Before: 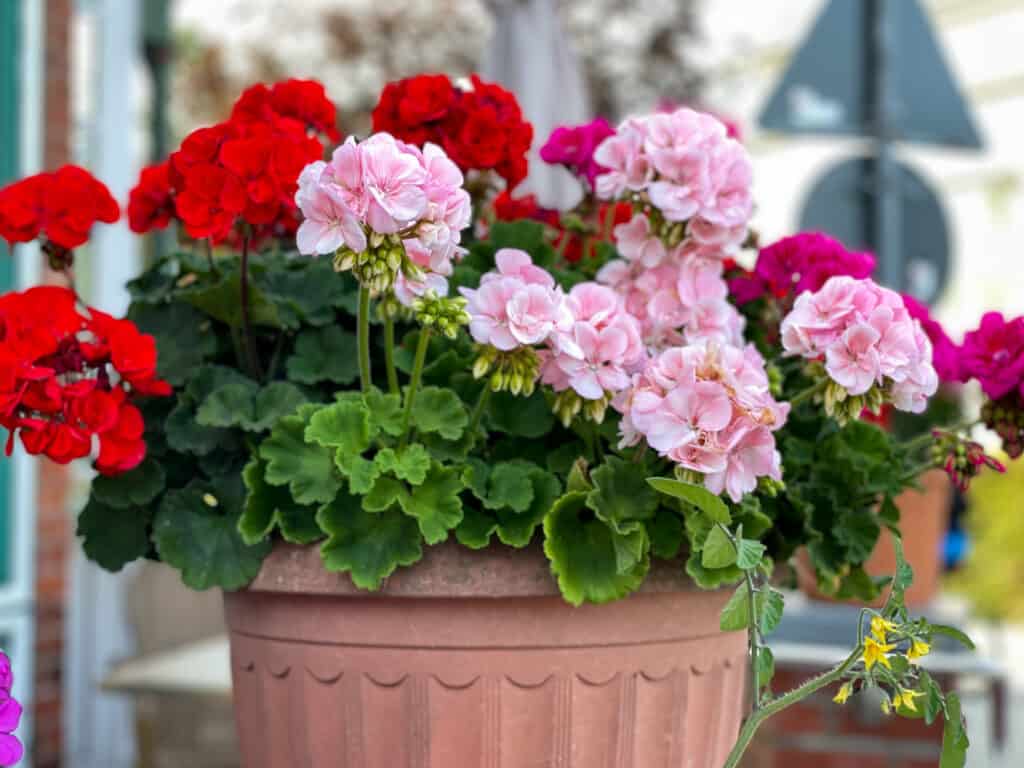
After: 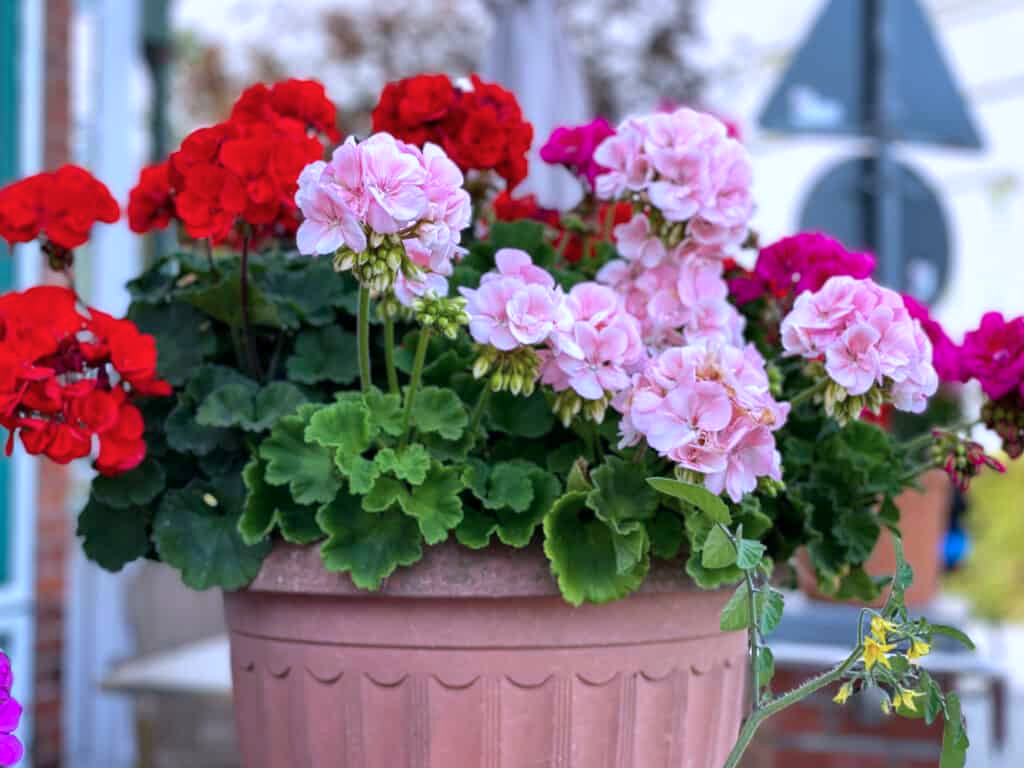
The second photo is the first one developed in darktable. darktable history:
color calibration: illuminant as shot in camera, x 0.379, y 0.397, temperature 4145.5 K
